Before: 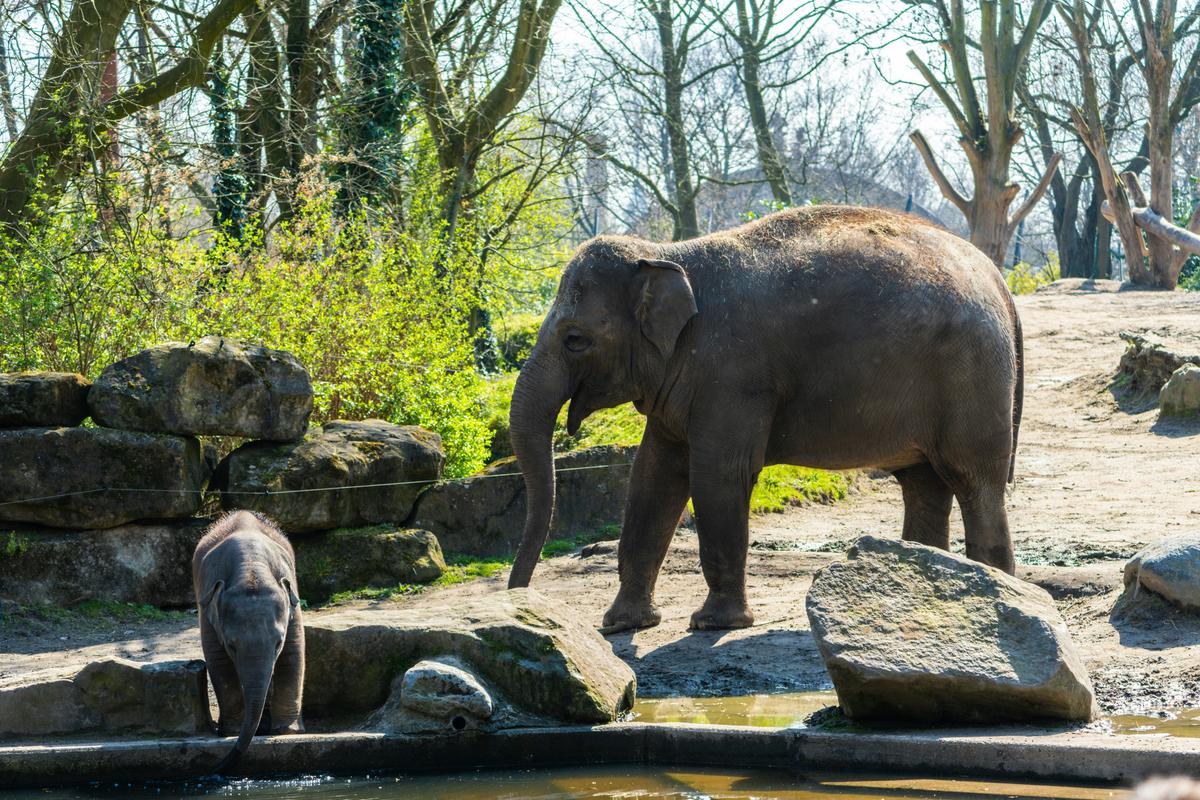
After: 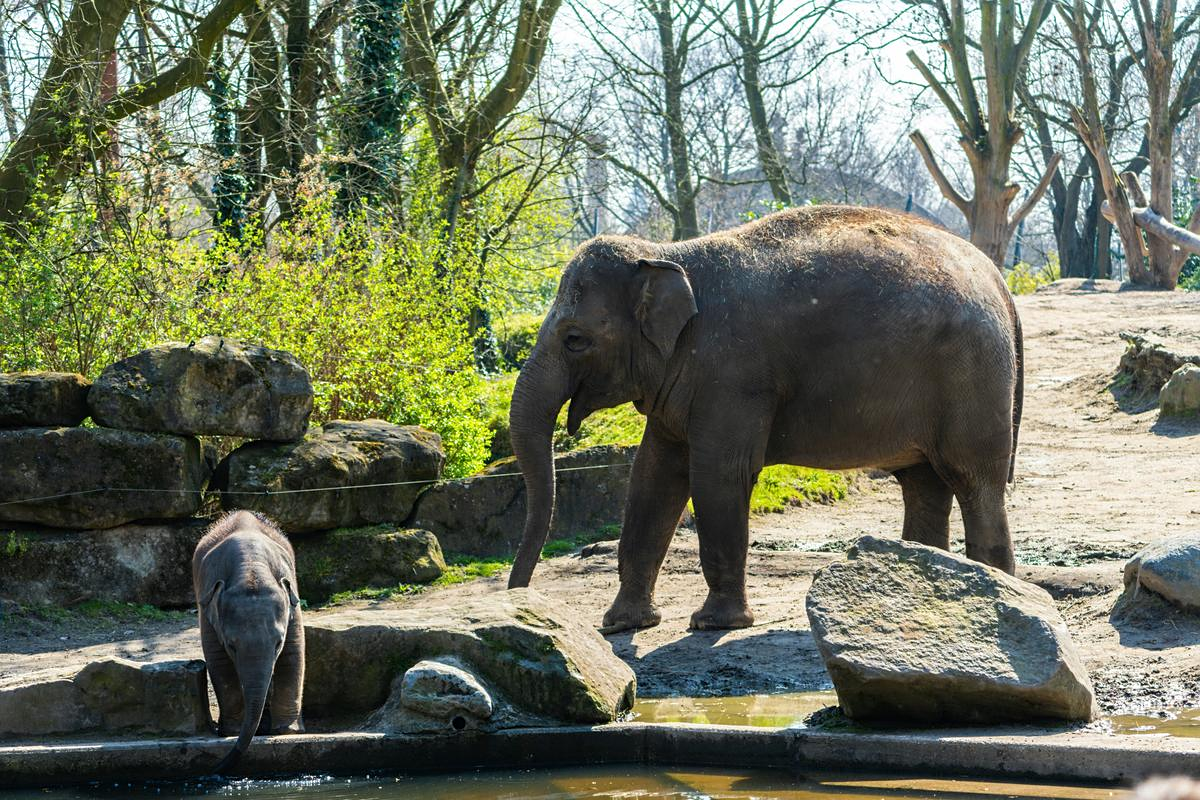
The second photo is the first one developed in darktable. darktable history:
sharpen: amount 0.201
